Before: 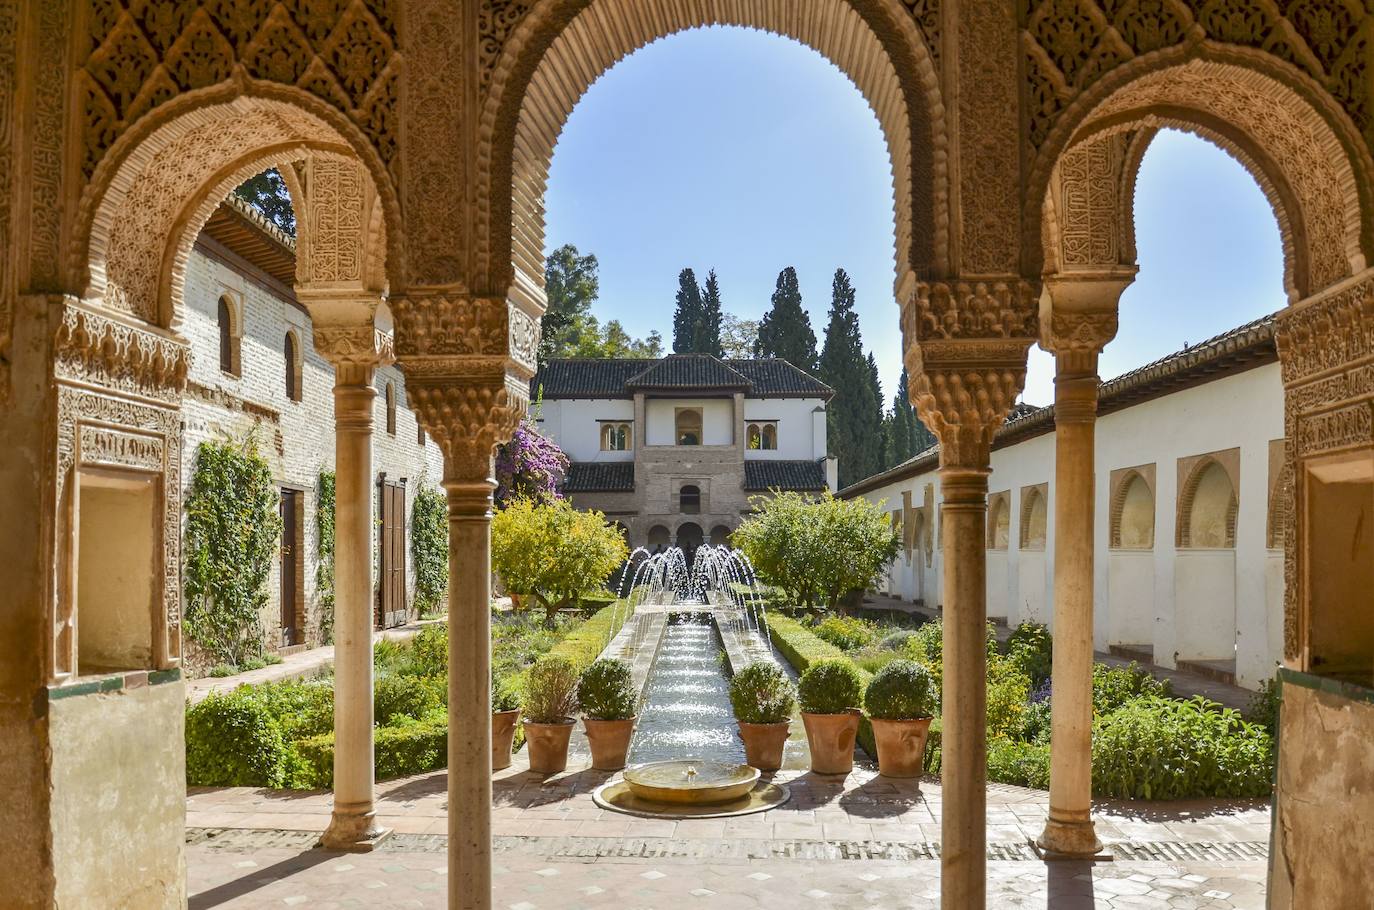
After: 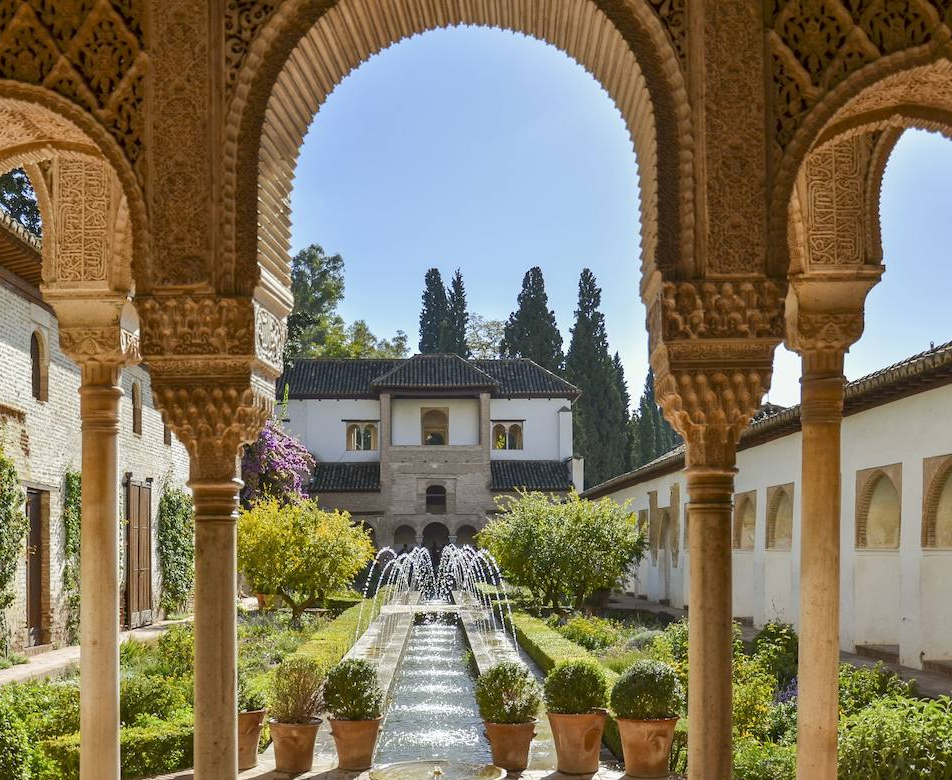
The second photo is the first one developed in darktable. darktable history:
crop: left 18.534%, right 12.176%, bottom 14.219%
